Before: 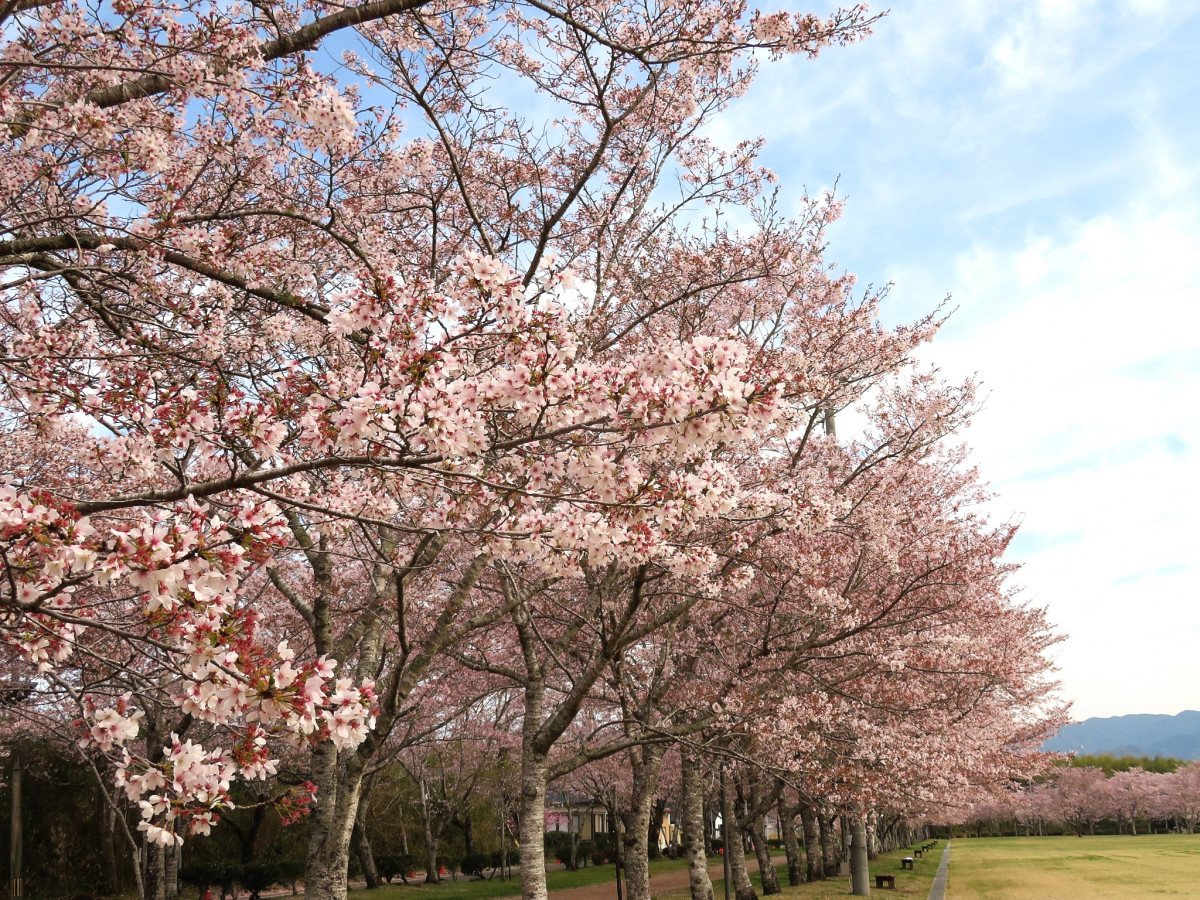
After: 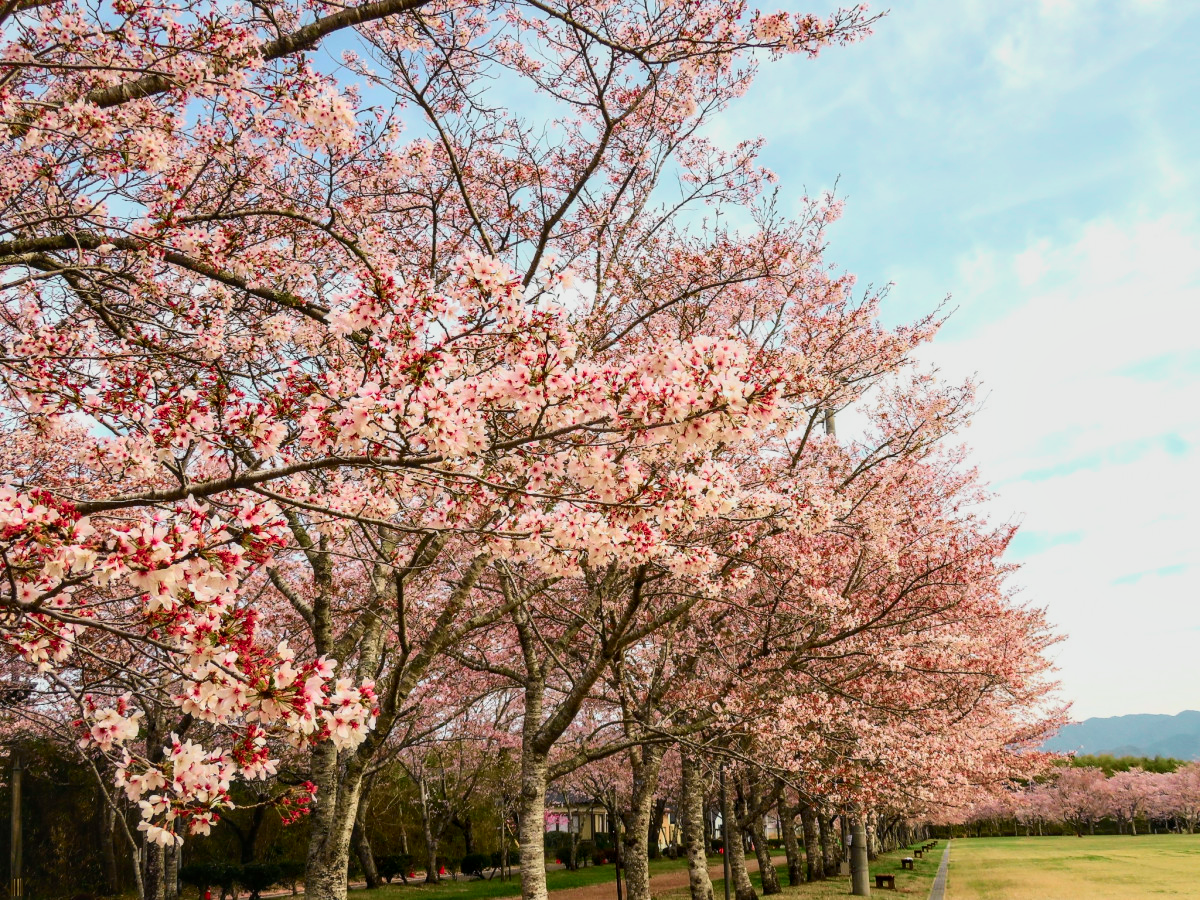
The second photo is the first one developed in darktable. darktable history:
tone curve: curves: ch0 [(0, 0.018) (0.036, 0.038) (0.15, 0.131) (0.27, 0.247) (0.503, 0.556) (0.763, 0.785) (1, 0.919)]; ch1 [(0, 0) (0.203, 0.158) (0.333, 0.283) (0.451, 0.417) (0.502, 0.5) (0.519, 0.522) (0.562, 0.588) (0.603, 0.664) (0.722, 0.813) (1, 1)]; ch2 [(0, 0) (0.29, 0.295) (0.404, 0.436) (0.497, 0.499) (0.521, 0.523) (0.561, 0.605) (0.639, 0.664) (0.712, 0.764) (1, 1)], color space Lab, independent channels, preserve colors none
local contrast: on, module defaults
